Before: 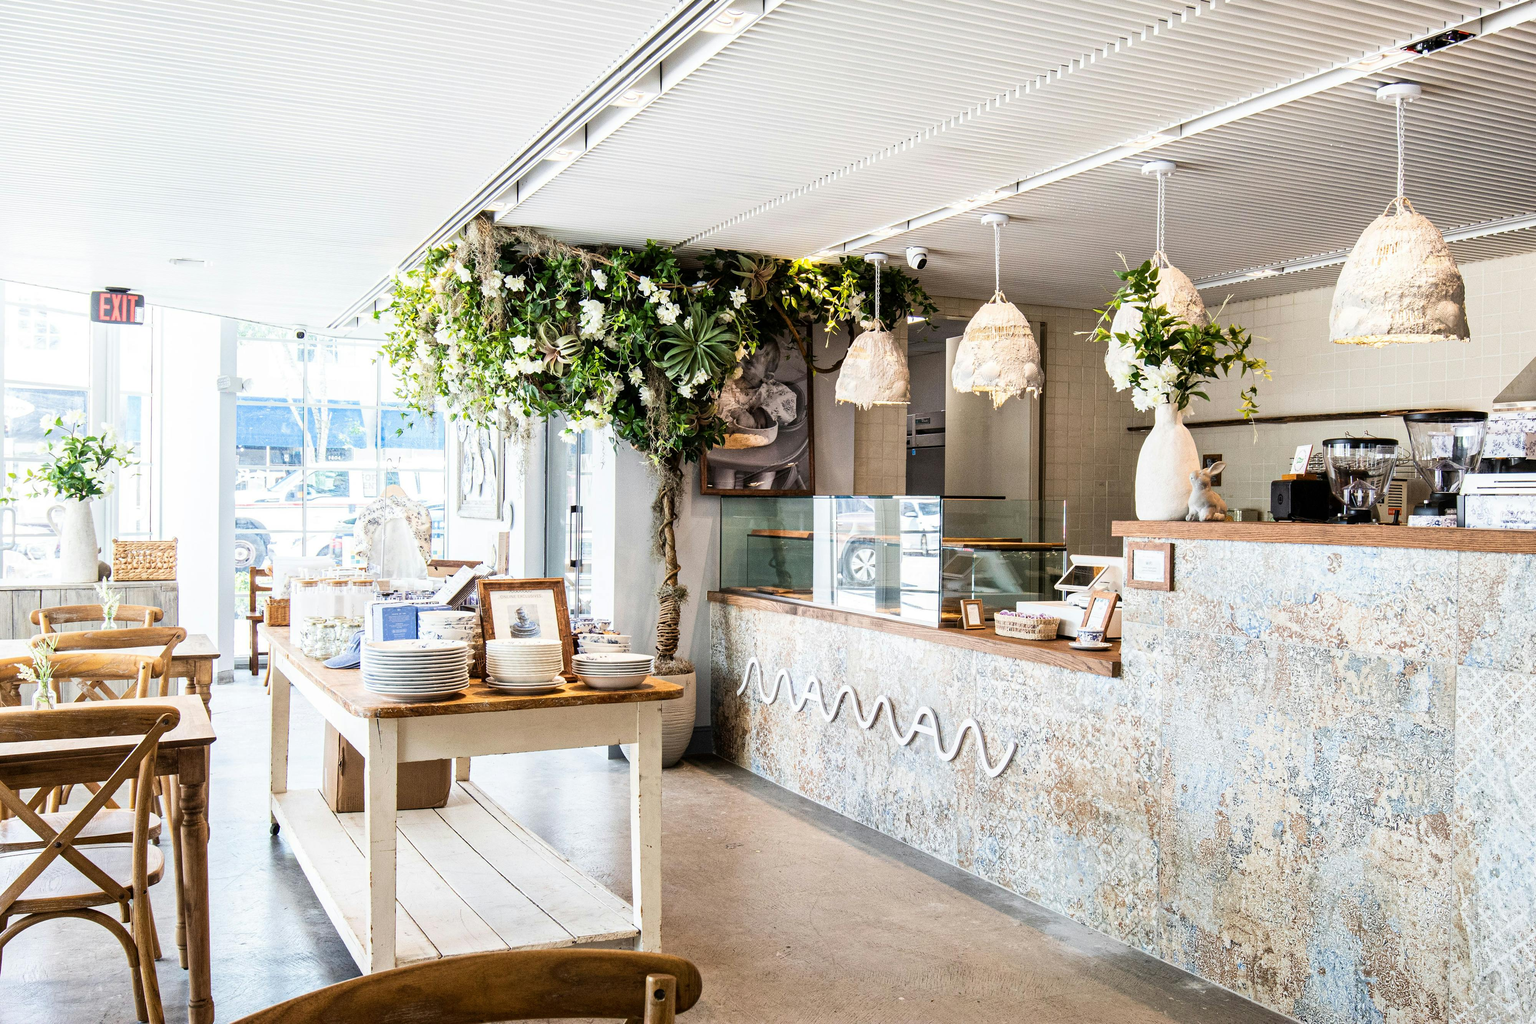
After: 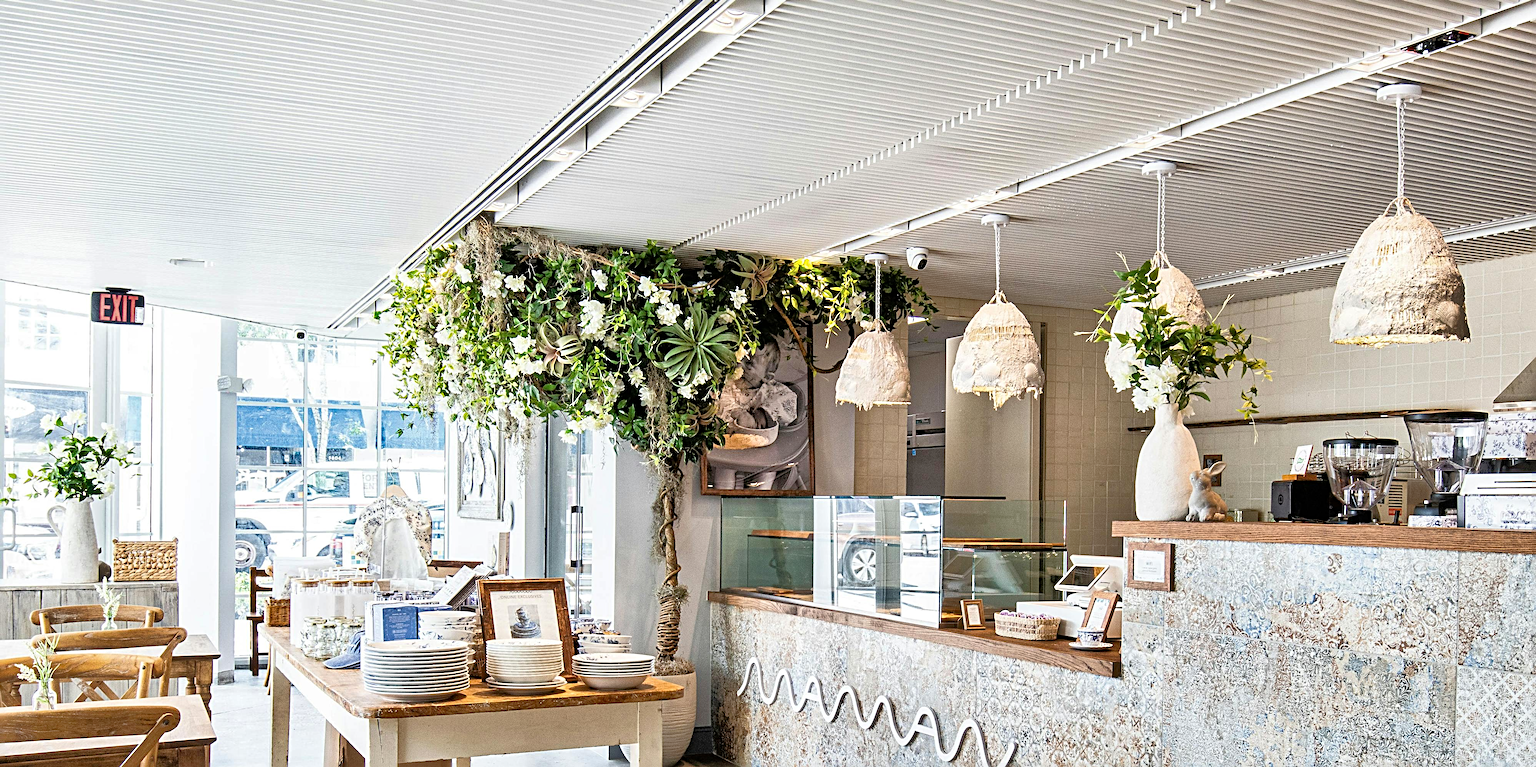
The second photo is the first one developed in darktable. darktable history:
tone equalizer: -7 EV 0.165 EV, -6 EV 0.584 EV, -5 EV 1.17 EV, -4 EV 1.3 EV, -3 EV 1.14 EV, -2 EV 0.6 EV, -1 EV 0.158 EV
crop: bottom 24.991%
shadows and highlights: soften with gaussian
sharpen: radius 4.933
